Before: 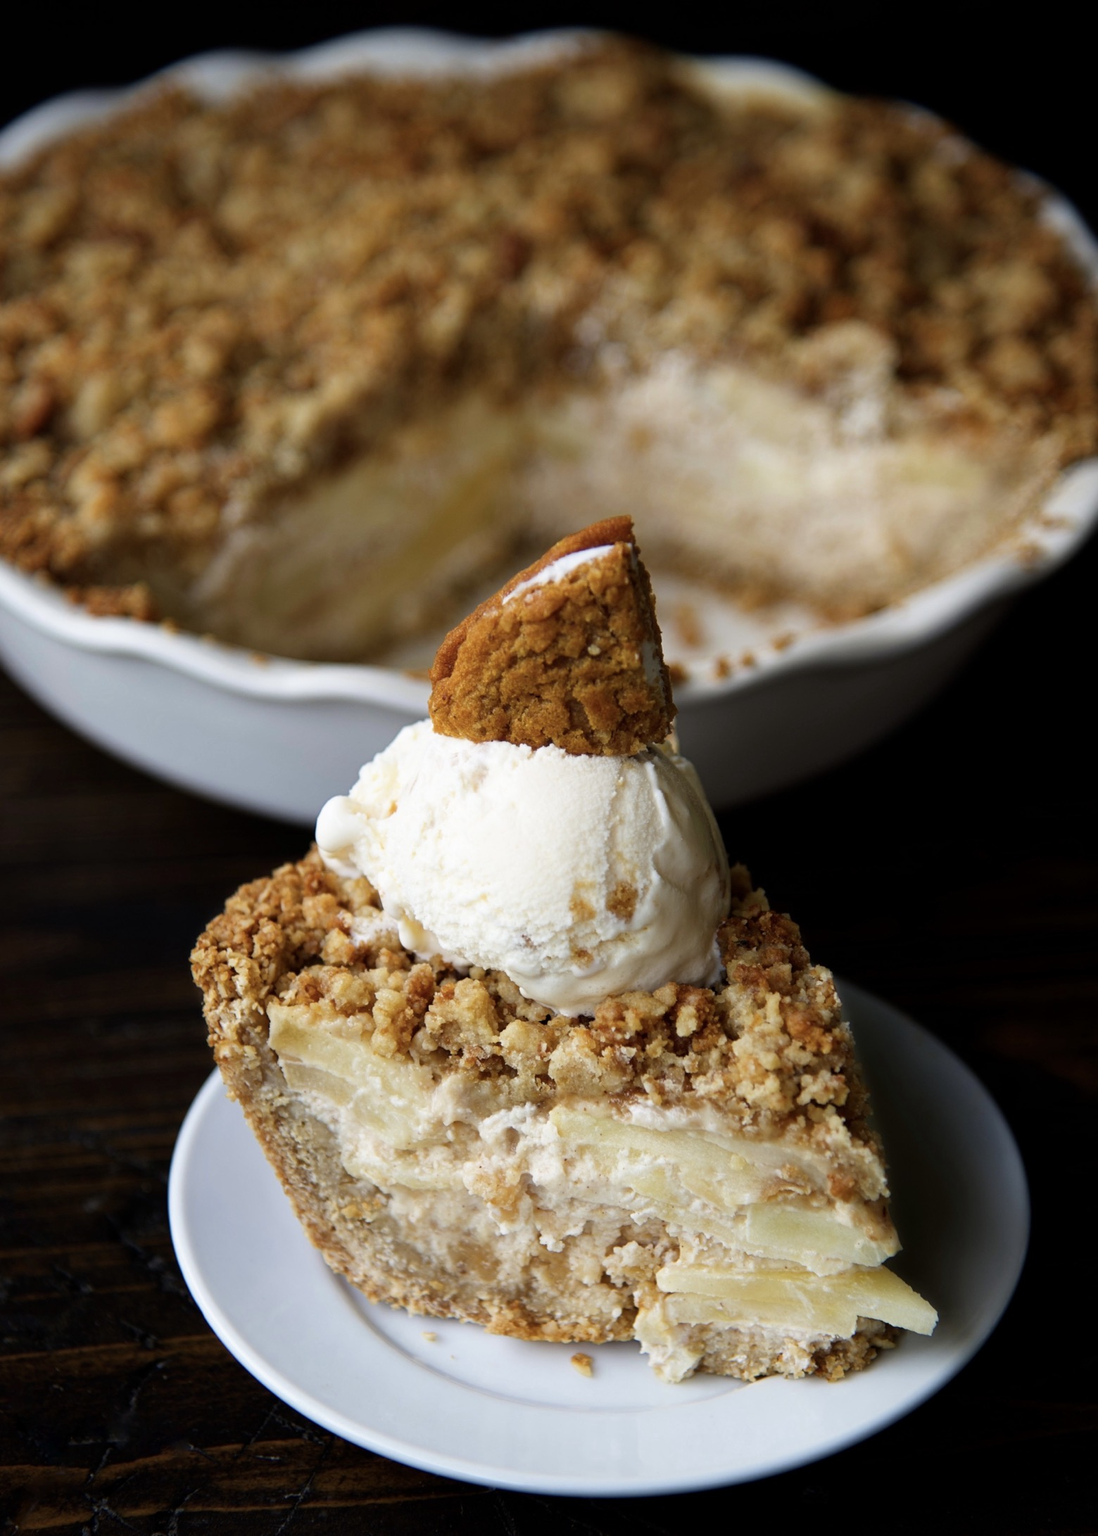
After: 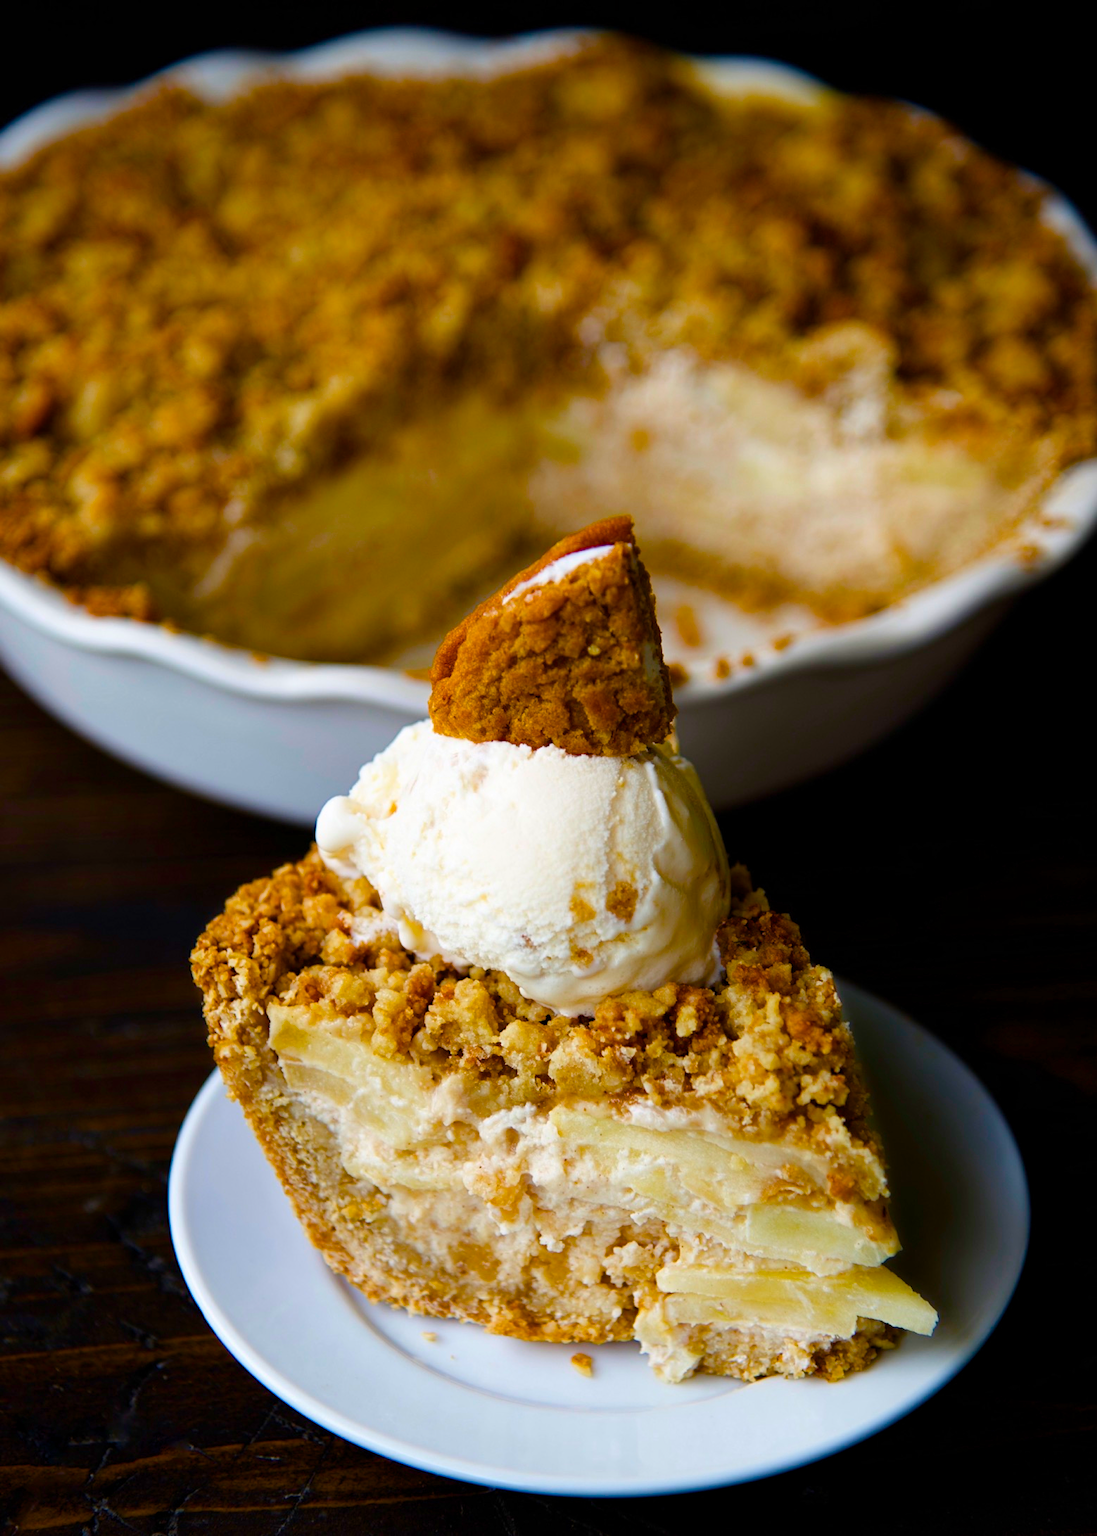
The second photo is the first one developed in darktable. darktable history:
color balance rgb: perceptual saturation grading › global saturation 20%, perceptual saturation grading › highlights -25.277%, perceptual saturation grading › shadows 49.798%, perceptual brilliance grading › global brilliance 2.939%, perceptual brilliance grading › highlights -2.715%, perceptual brilliance grading › shadows 3.801%, global vibrance 50.663%
